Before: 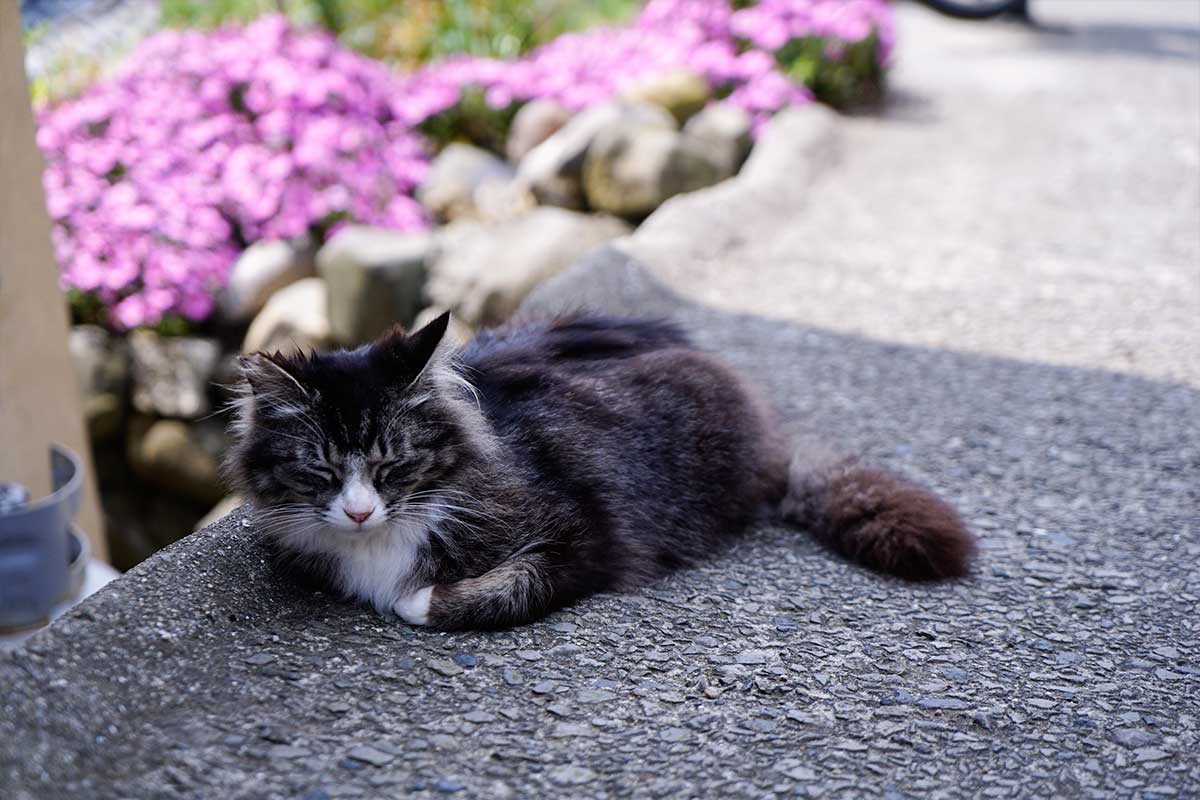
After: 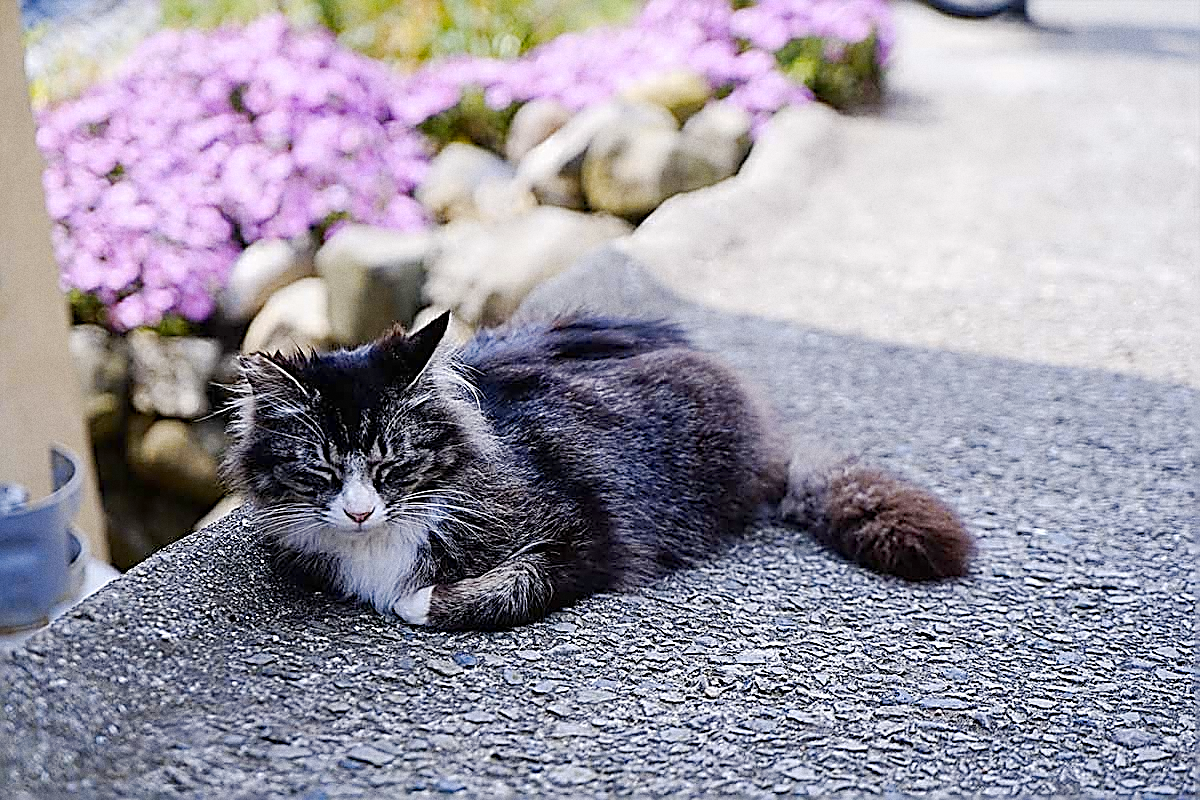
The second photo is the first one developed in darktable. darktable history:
sharpen: amount 2
grain: coarseness 0.47 ISO
color contrast: green-magenta contrast 0.85, blue-yellow contrast 1.25, unbound 0
base curve: curves: ch0 [(0, 0) (0.158, 0.273) (0.879, 0.895) (1, 1)], preserve colors none
